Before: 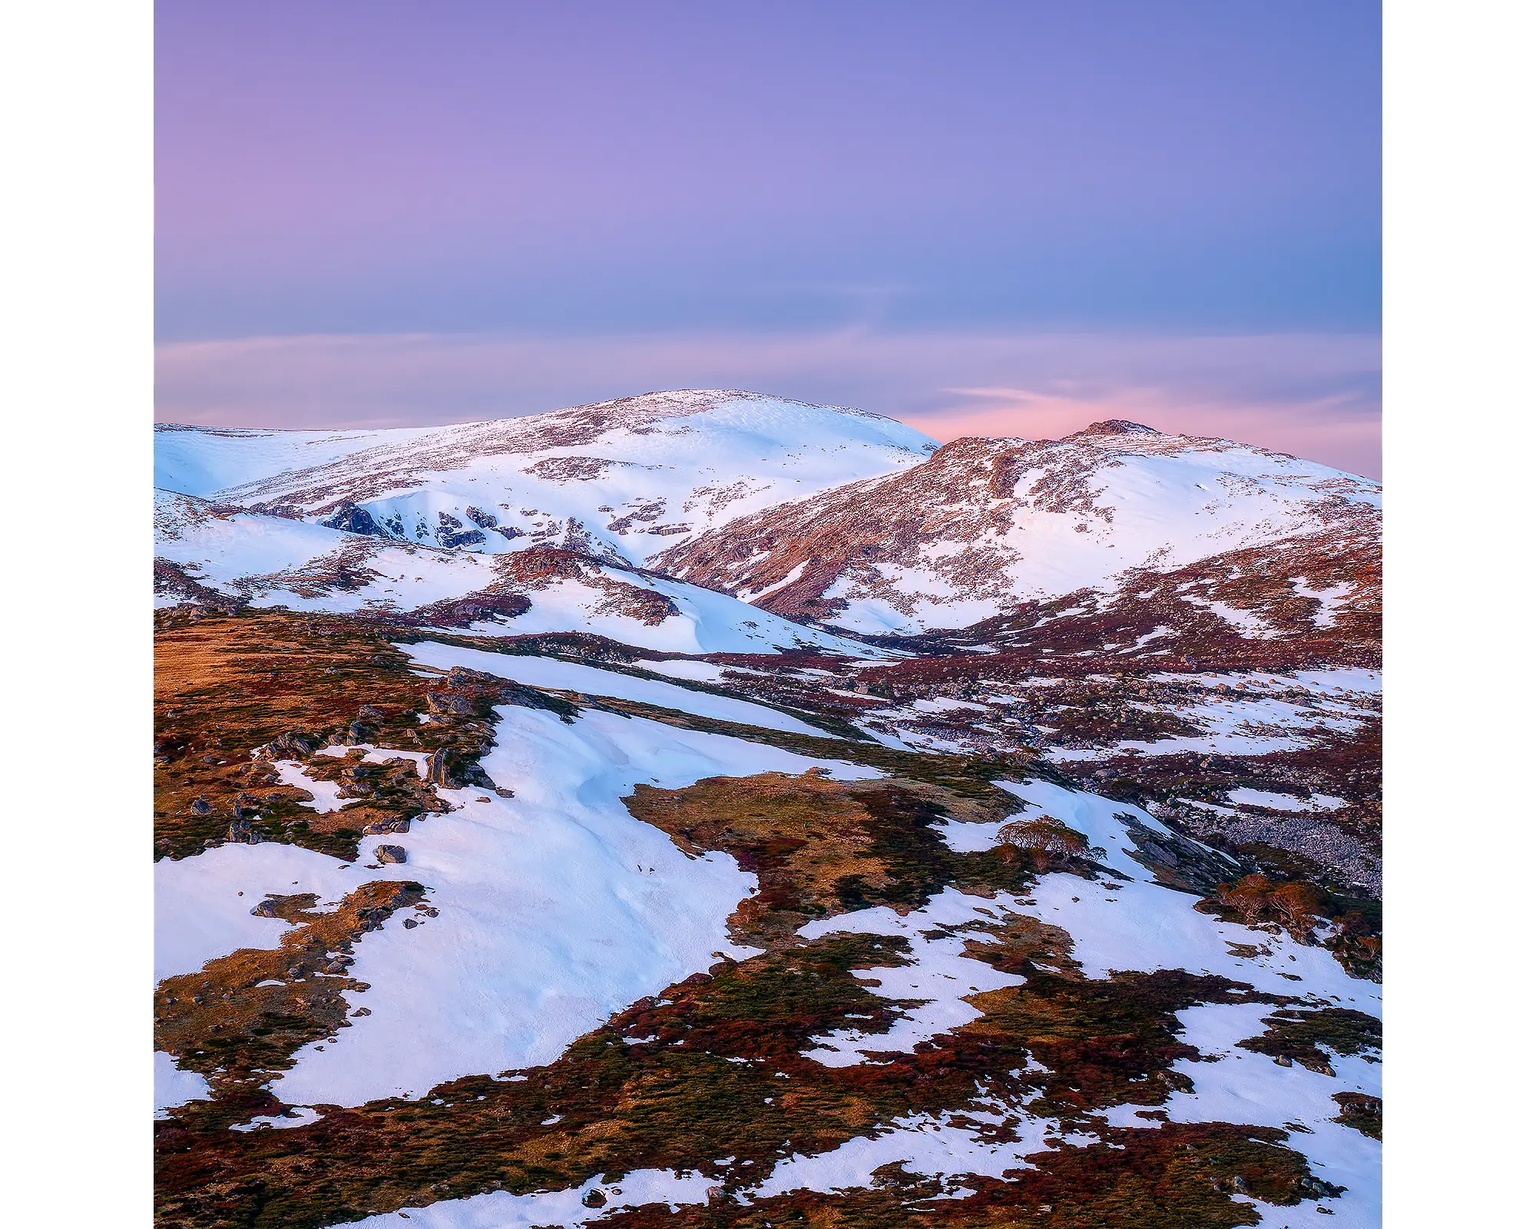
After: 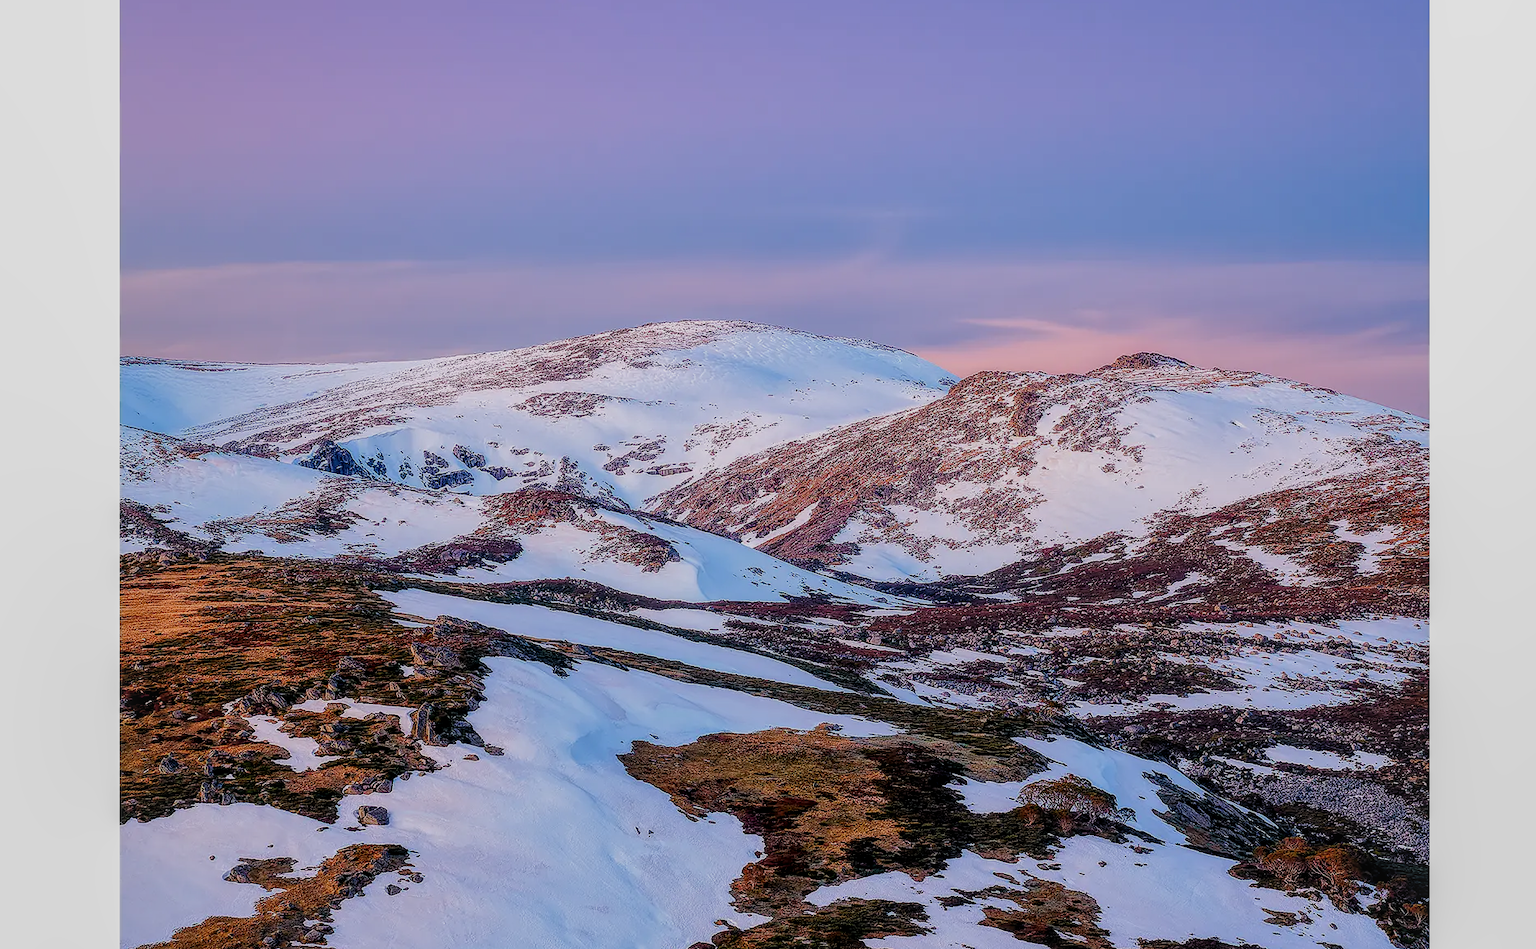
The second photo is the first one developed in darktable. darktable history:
filmic rgb: middle gray luminance 18.42%, black relative exposure -9 EV, white relative exposure 3.75 EV, threshold 6 EV, target black luminance 0%, hardness 4.85, latitude 67.35%, contrast 0.955, highlights saturation mix 20%, shadows ↔ highlights balance 21.36%, add noise in highlights 0, preserve chrominance luminance Y, color science v3 (2019), use custom middle-gray values true, iterations of high-quality reconstruction 0, contrast in highlights soft, enable highlight reconstruction true
crop: left 2.737%, top 7.287%, right 3.421%, bottom 20.179%
local contrast: on, module defaults
rgb curve: curves: ch0 [(0, 0) (0.175, 0.154) (0.785, 0.663) (1, 1)]
